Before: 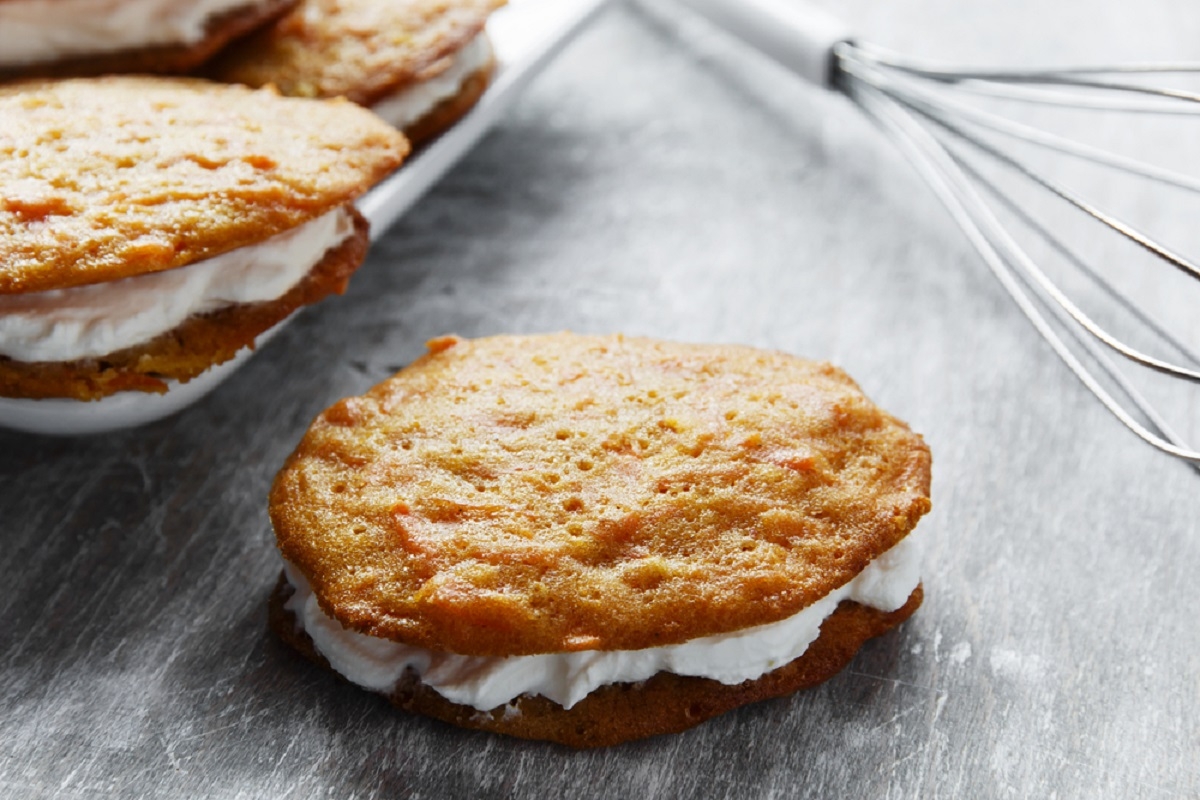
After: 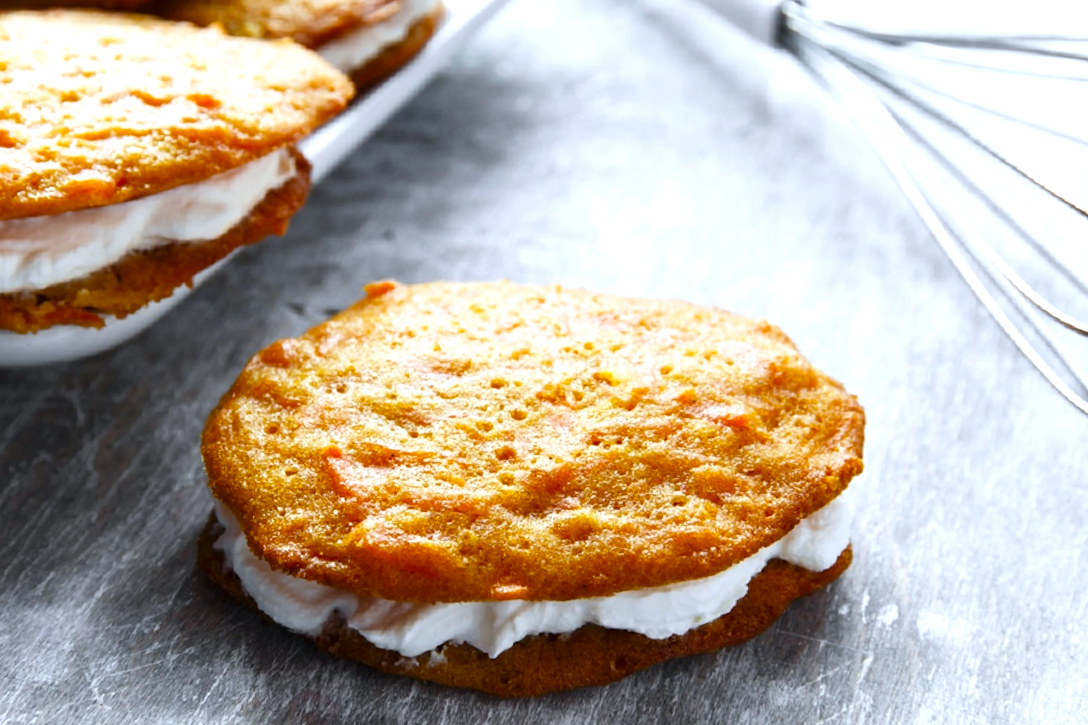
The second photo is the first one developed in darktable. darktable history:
crop and rotate: angle -1.96°, left 3.097%, top 4.154%, right 1.586%, bottom 0.529%
exposure: black level correction 0.001, exposure 0.5 EV, compensate exposure bias true, compensate highlight preservation false
color balance: output saturation 120%
white balance: red 0.974, blue 1.044
